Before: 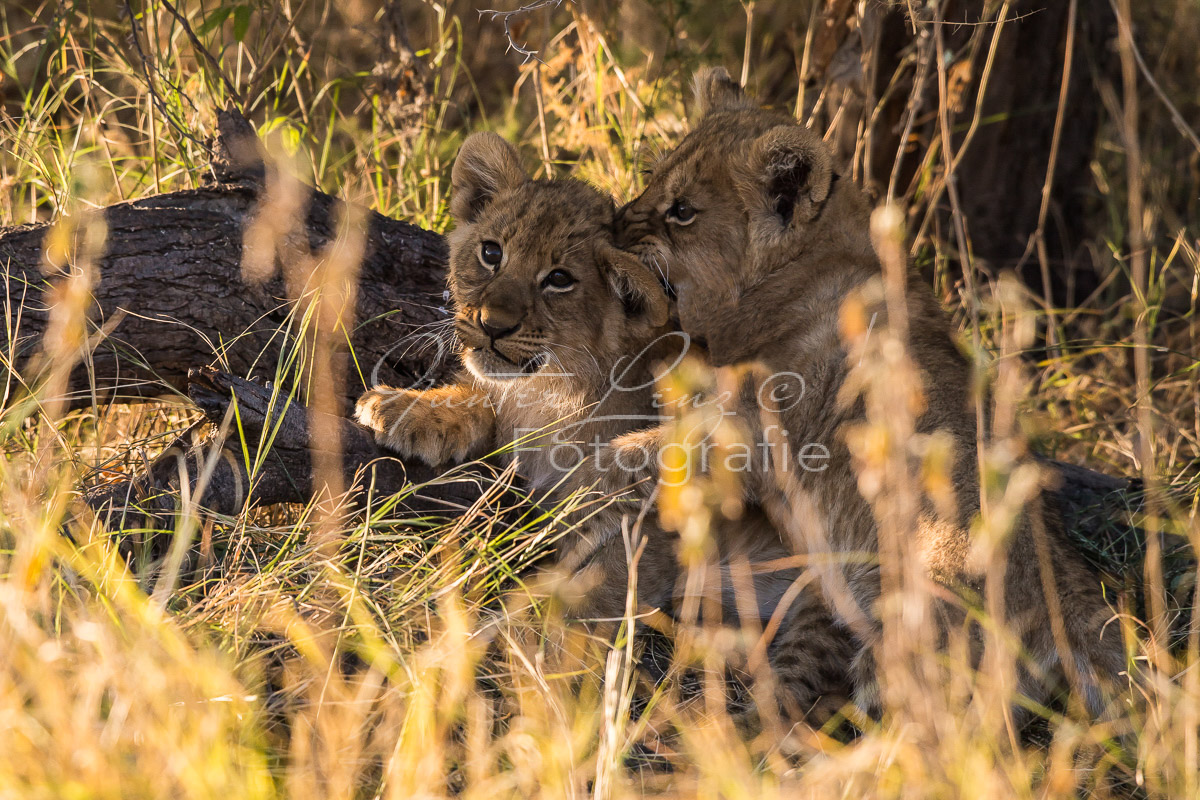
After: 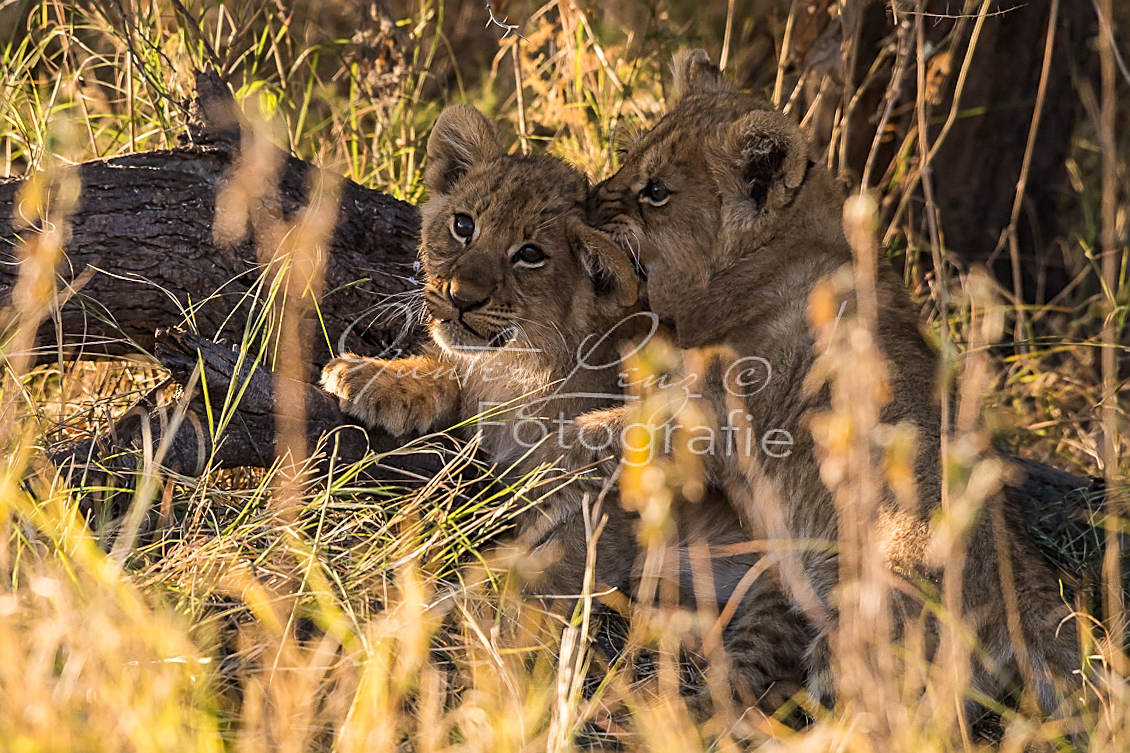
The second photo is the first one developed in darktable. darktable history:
fill light: on, module defaults
crop and rotate: angle -2.38°
sharpen: on, module defaults
